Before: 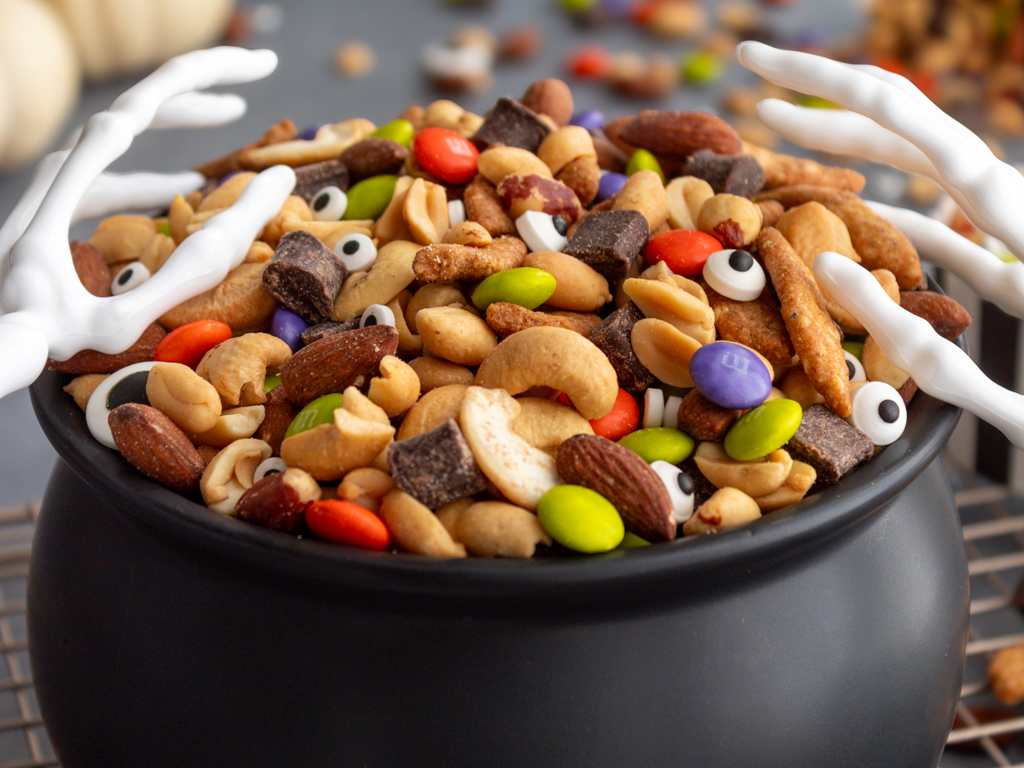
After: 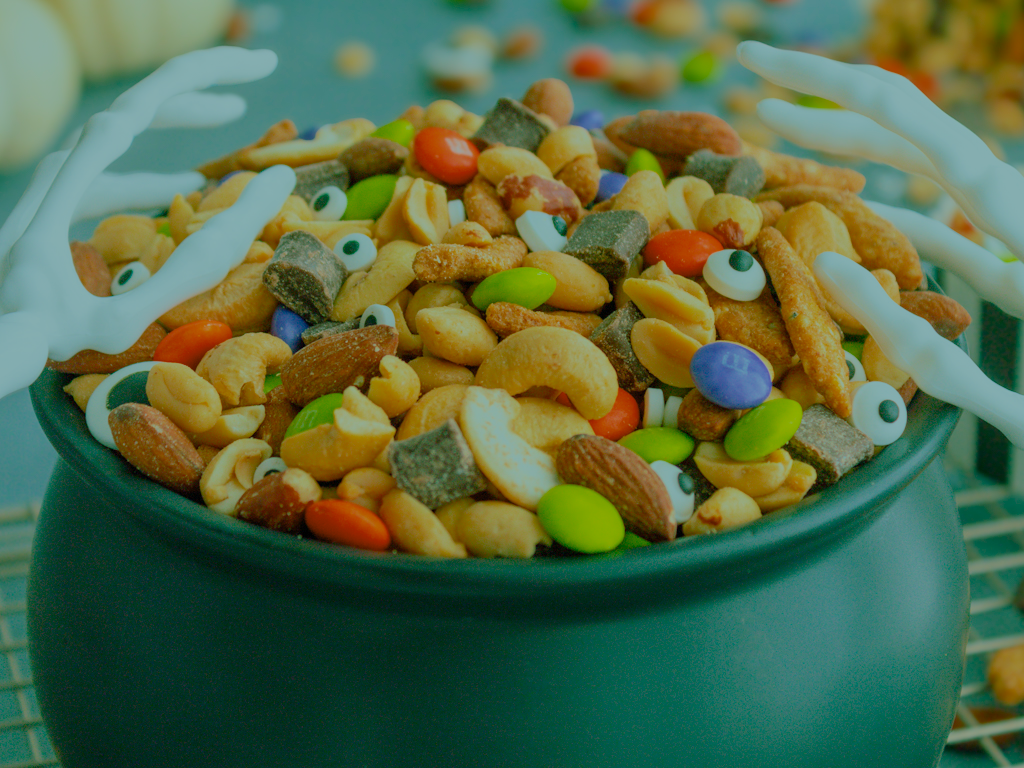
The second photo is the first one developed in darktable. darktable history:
color balance rgb: shadows lift › chroma 11.71%, shadows lift › hue 133.46°, power › chroma 2.15%, power › hue 166.83°, highlights gain › chroma 4%, highlights gain › hue 200.2°, perceptual saturation grading › global saturation 18.05%
filmic rgb: black relative exposure -14 EV, white relative exposure 8 EV, threshold 3 EV, hardness 3.74, latitude 50%, contrast 0.5, color science v5 (2021), contrast in shadows safe, contrast in highlights safe, enable highlight reconstruction true
